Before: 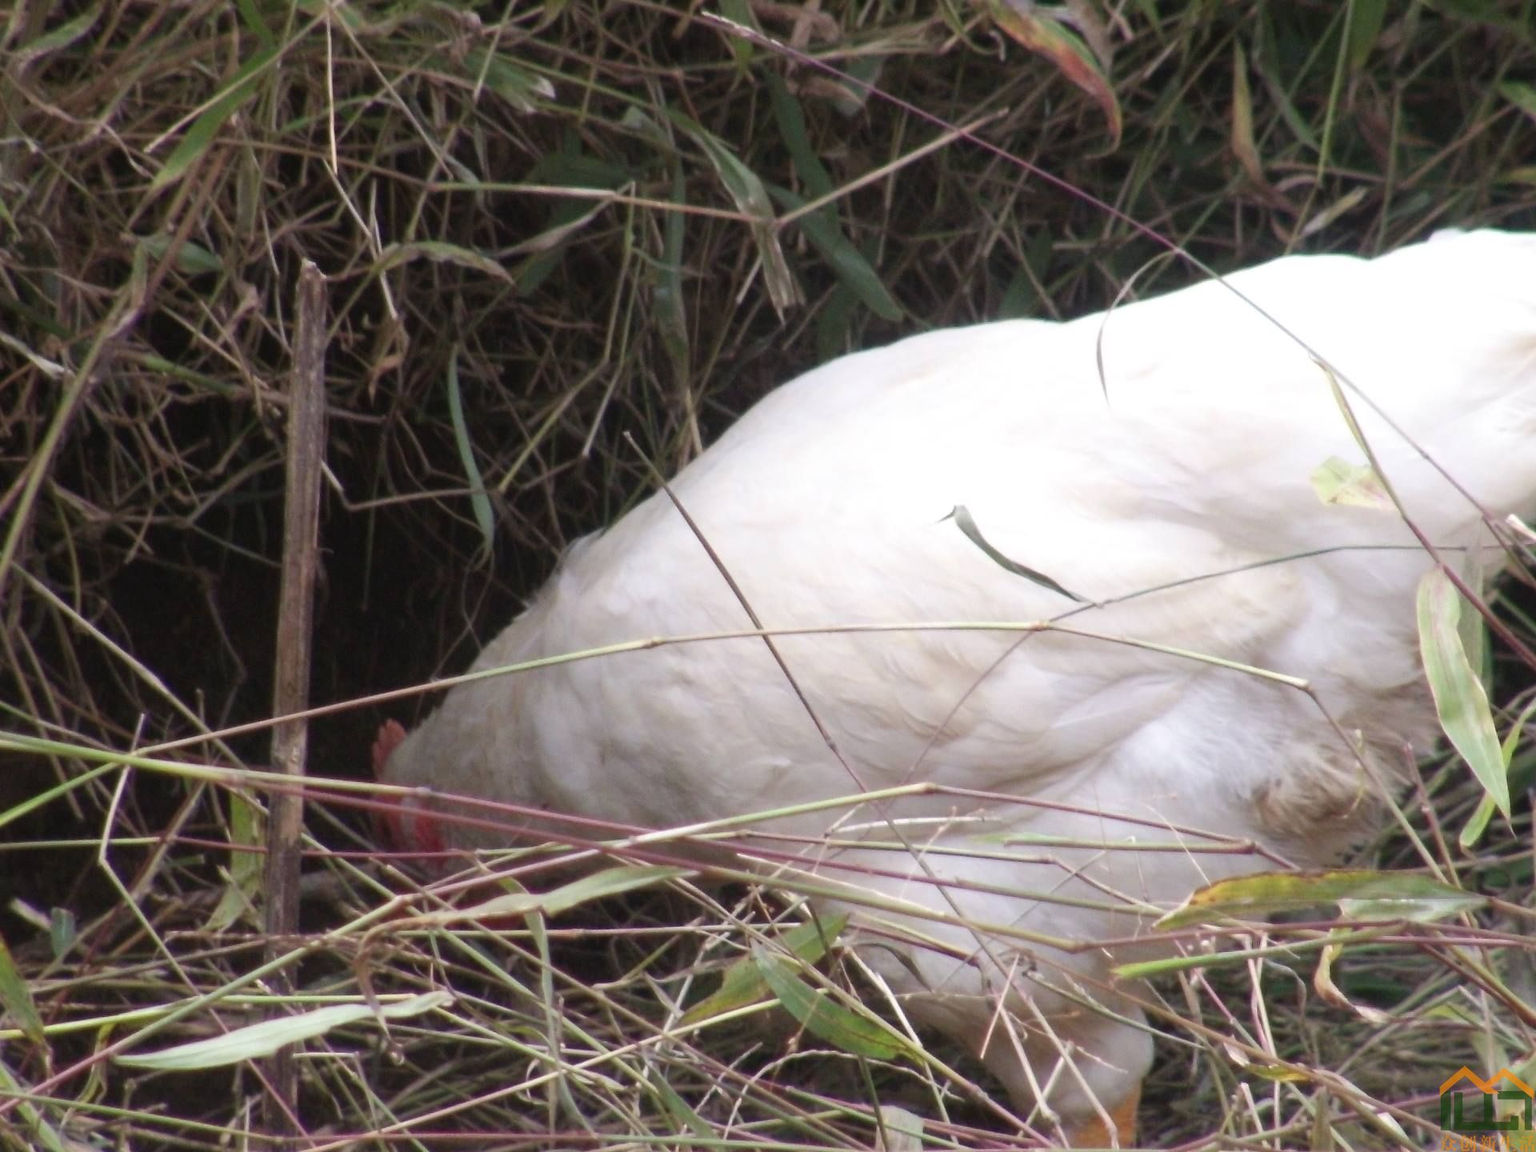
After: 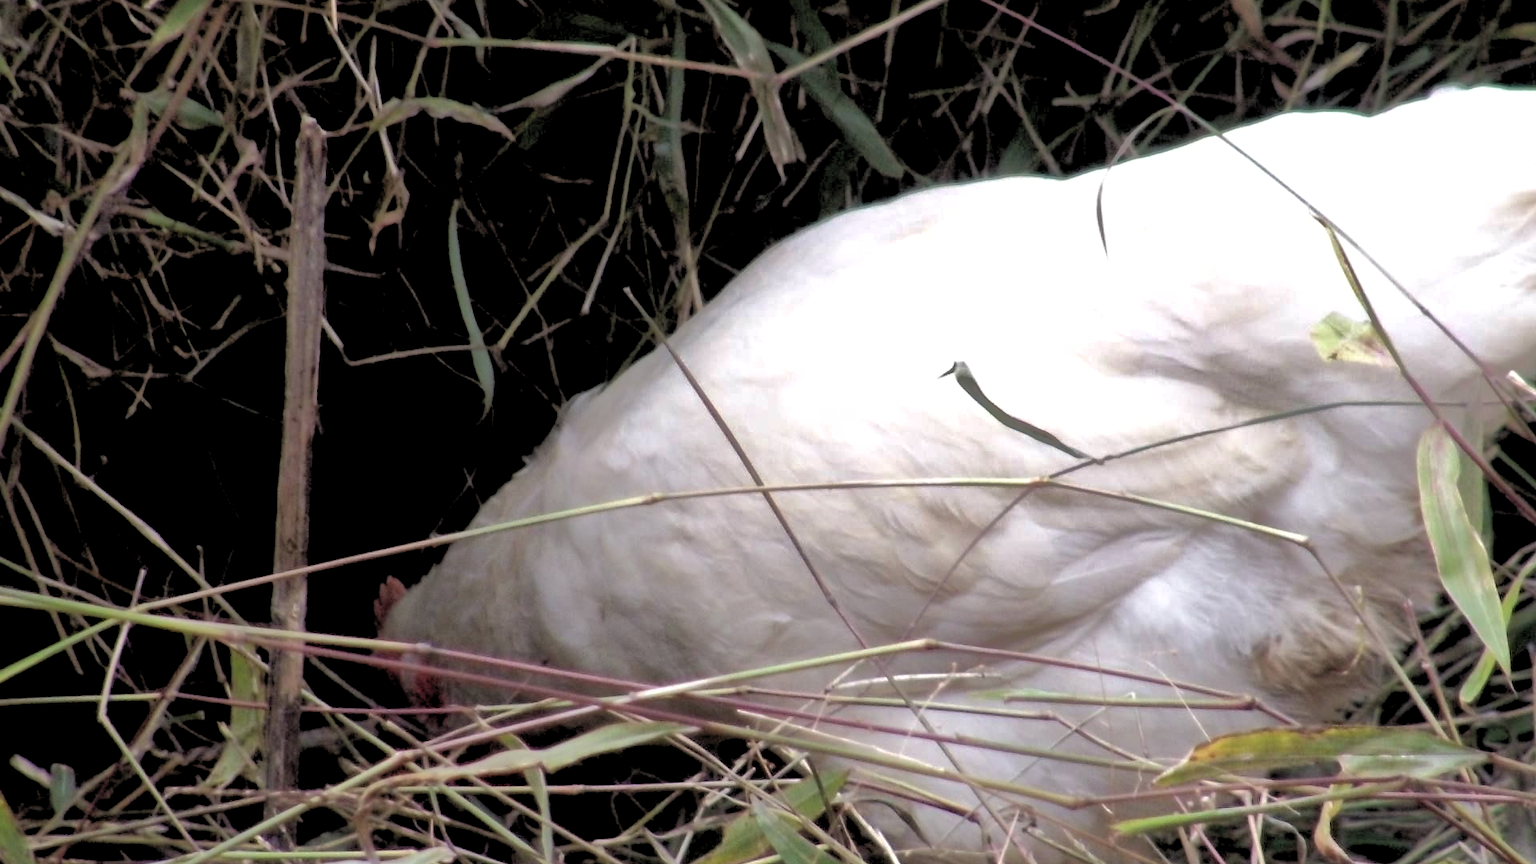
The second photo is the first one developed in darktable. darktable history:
shadows and highlights: shadows 40, highlights -60
crop and rotate: top 12.5%, bottom 12.5%
rgb levels: levels [[0.034, 0.472, 0.904], [0, 0.5, 1], [0, 0.5, 1]]
